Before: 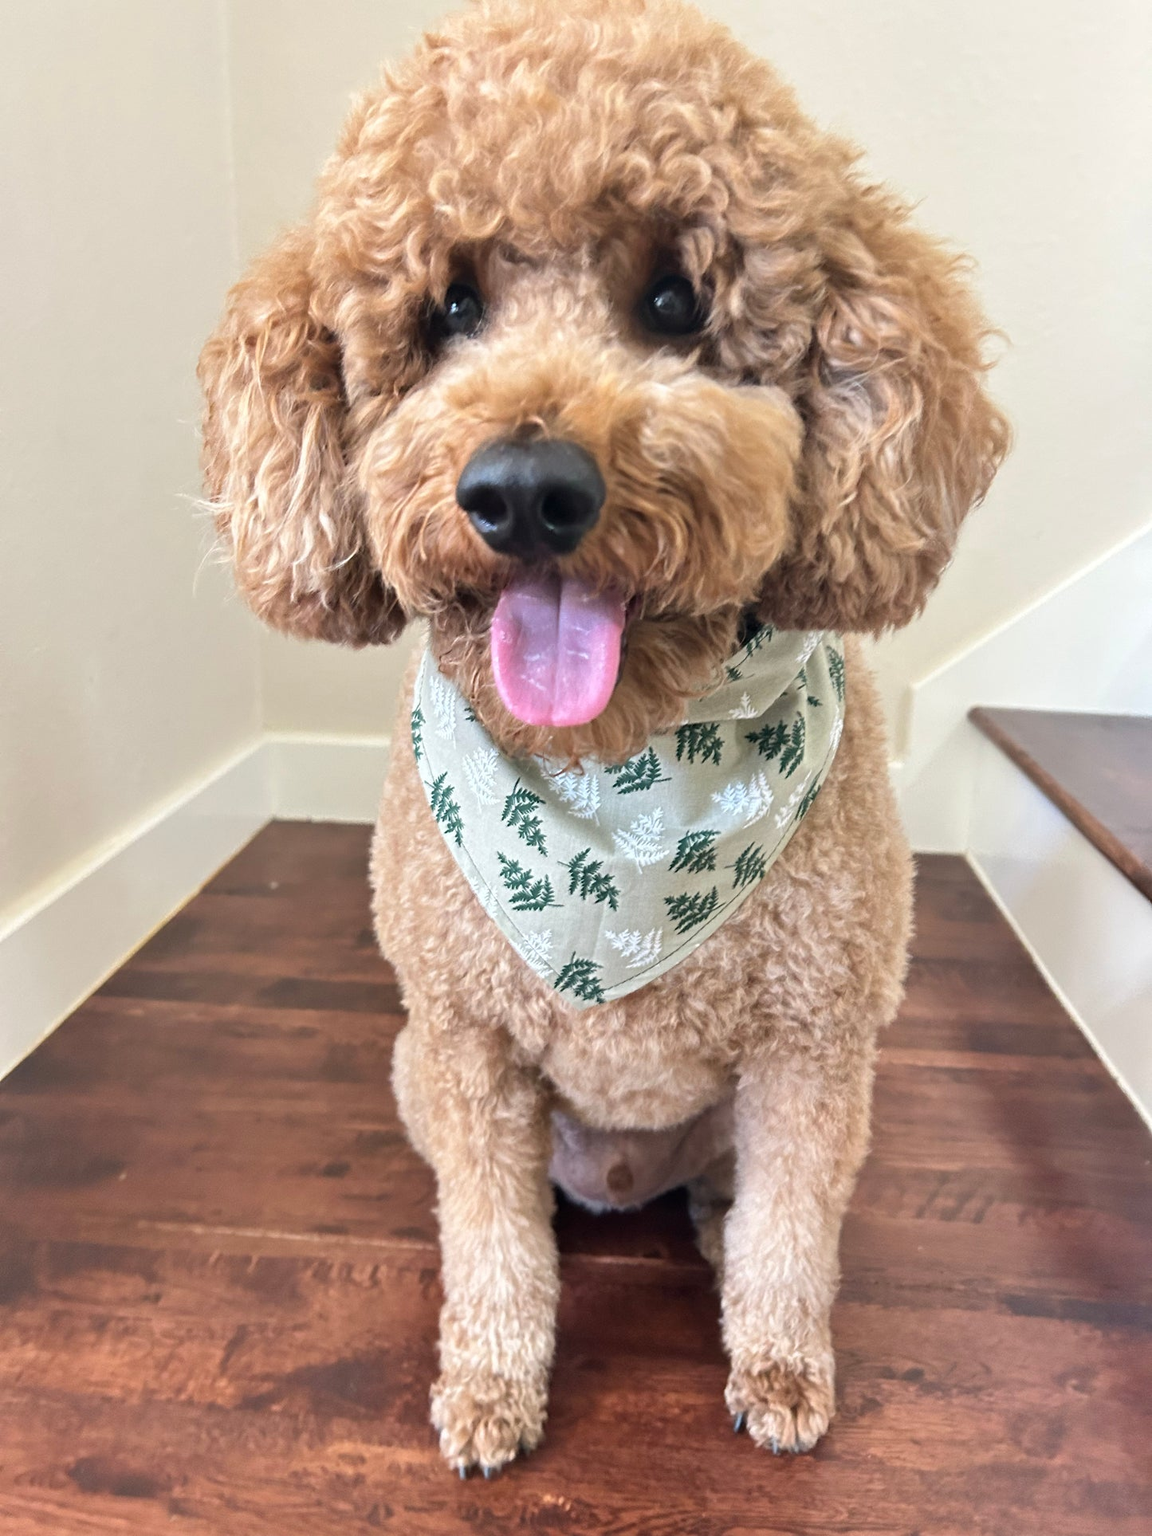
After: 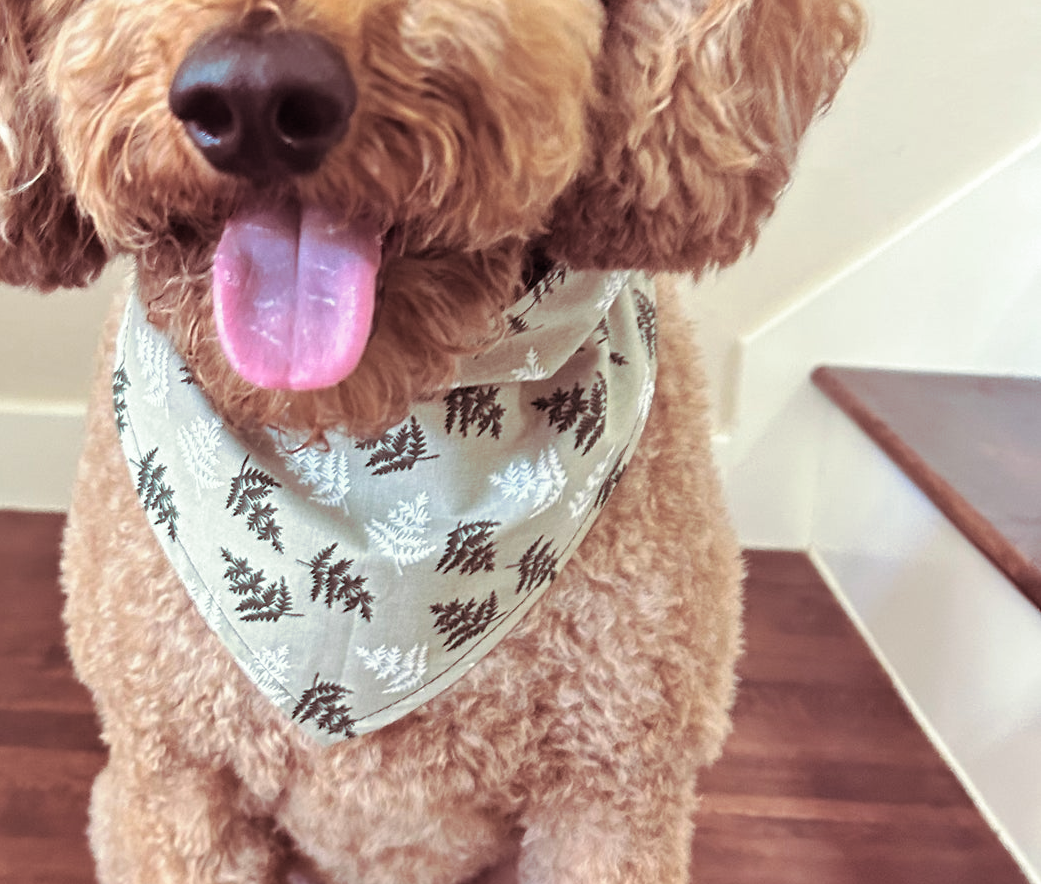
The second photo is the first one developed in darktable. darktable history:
split-toning: on, module defaults
crop and rotate: left 27.938%, top 27.046%, bottom 27.046%
